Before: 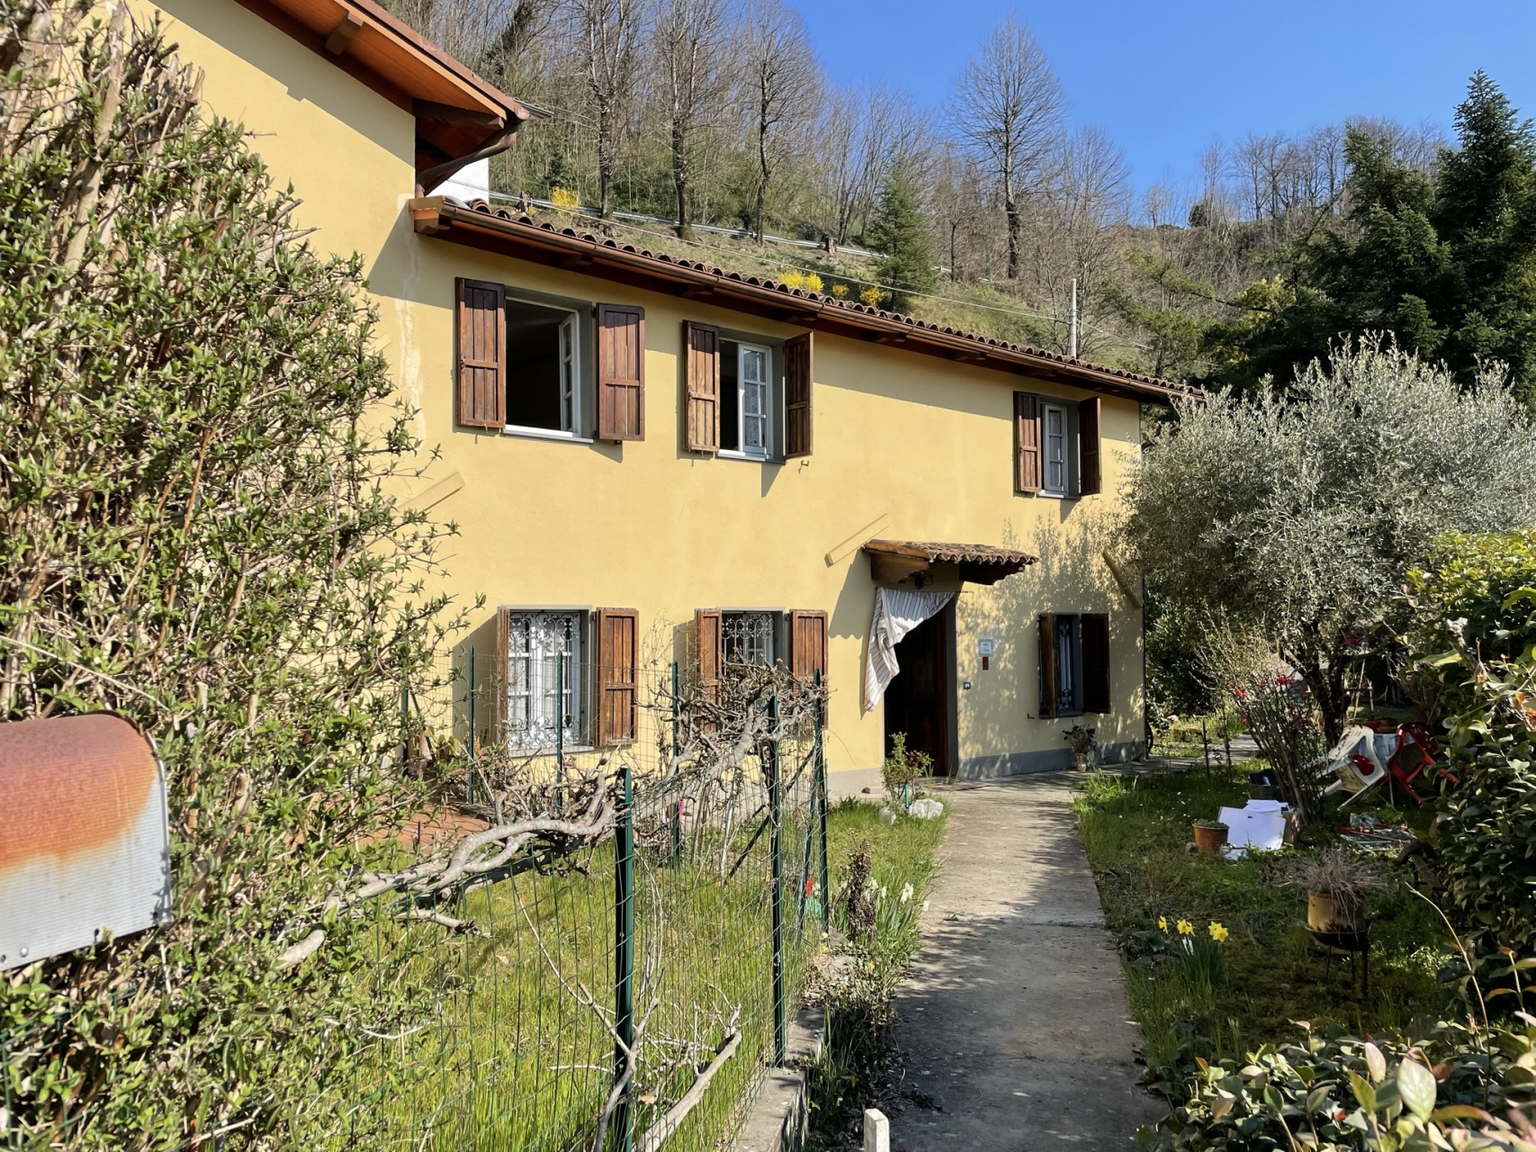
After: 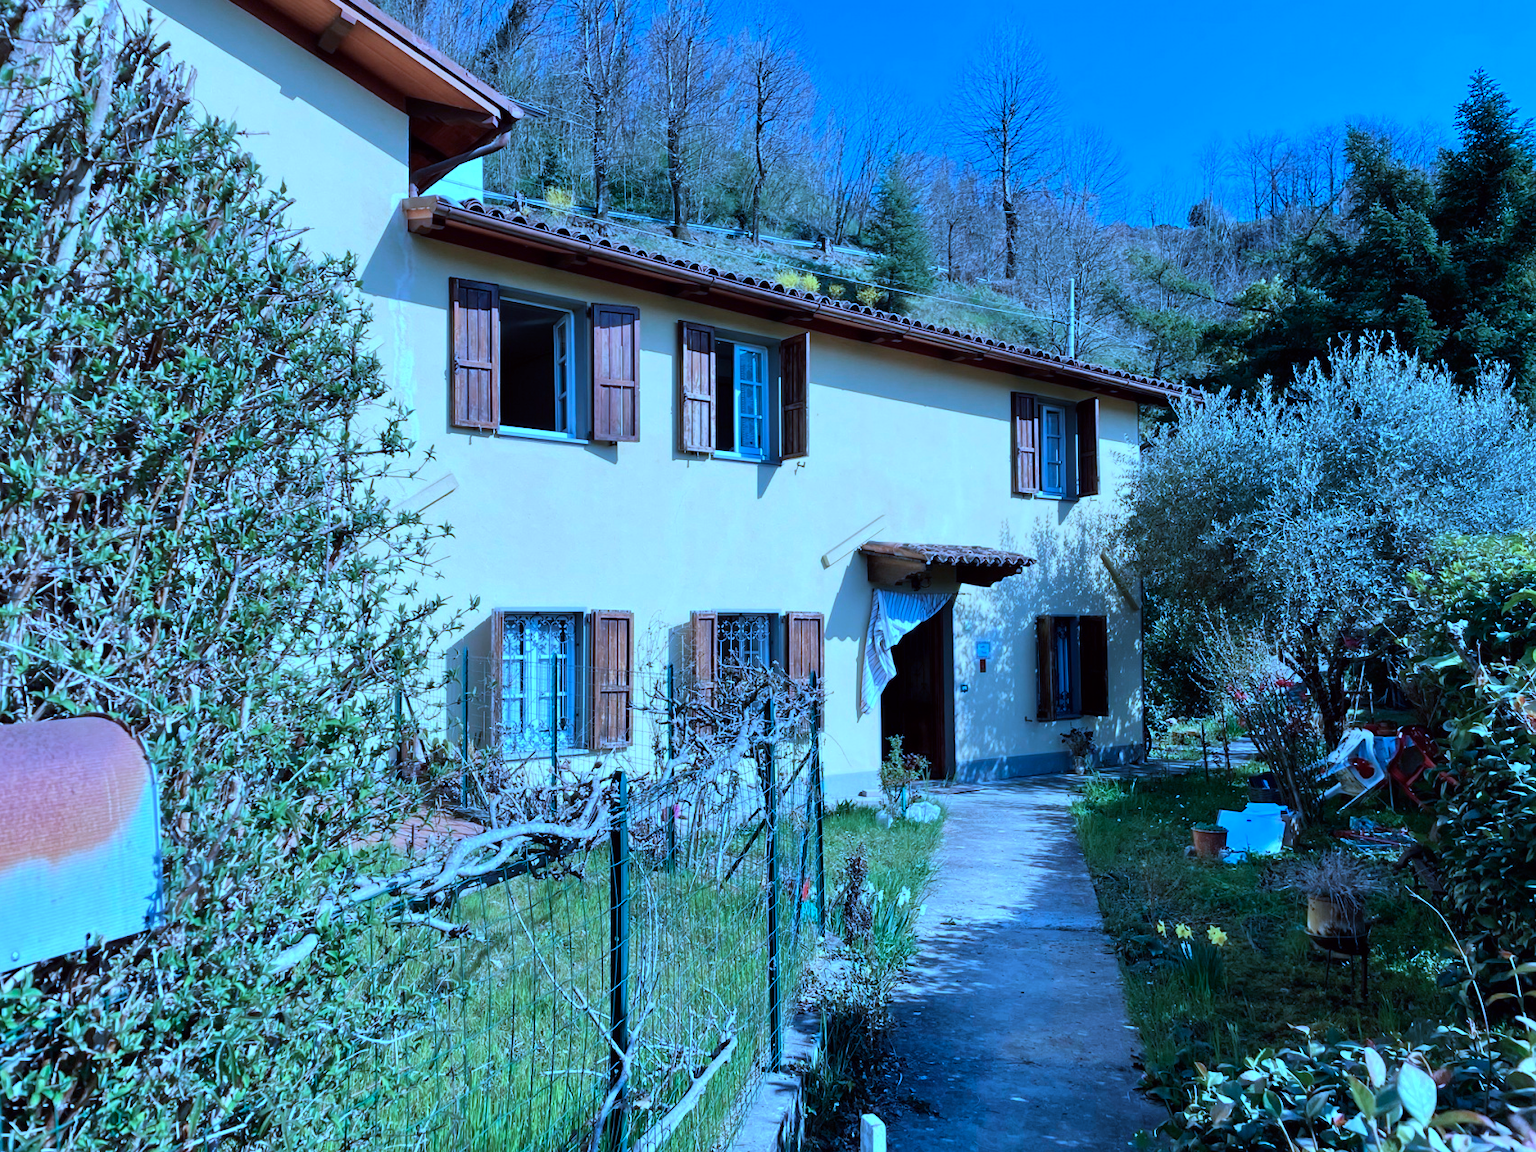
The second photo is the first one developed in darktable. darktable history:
crop and rotate: left 0.614%, top 0.179%, bottom 0.309%
color balance: lift [1, 1, 0.999, 1.001], gamma [1, 1.003, 1.005, 0.995], gain [1, 0.992, 0.988, 1.012], contrast 5%, output saturation 110%
exposure: exposure -0.072 EV, compensate highlight preservation false
color calibration: illuminant as shot in camera, x 0.462, y 0.419, temperature 2651.64 K
